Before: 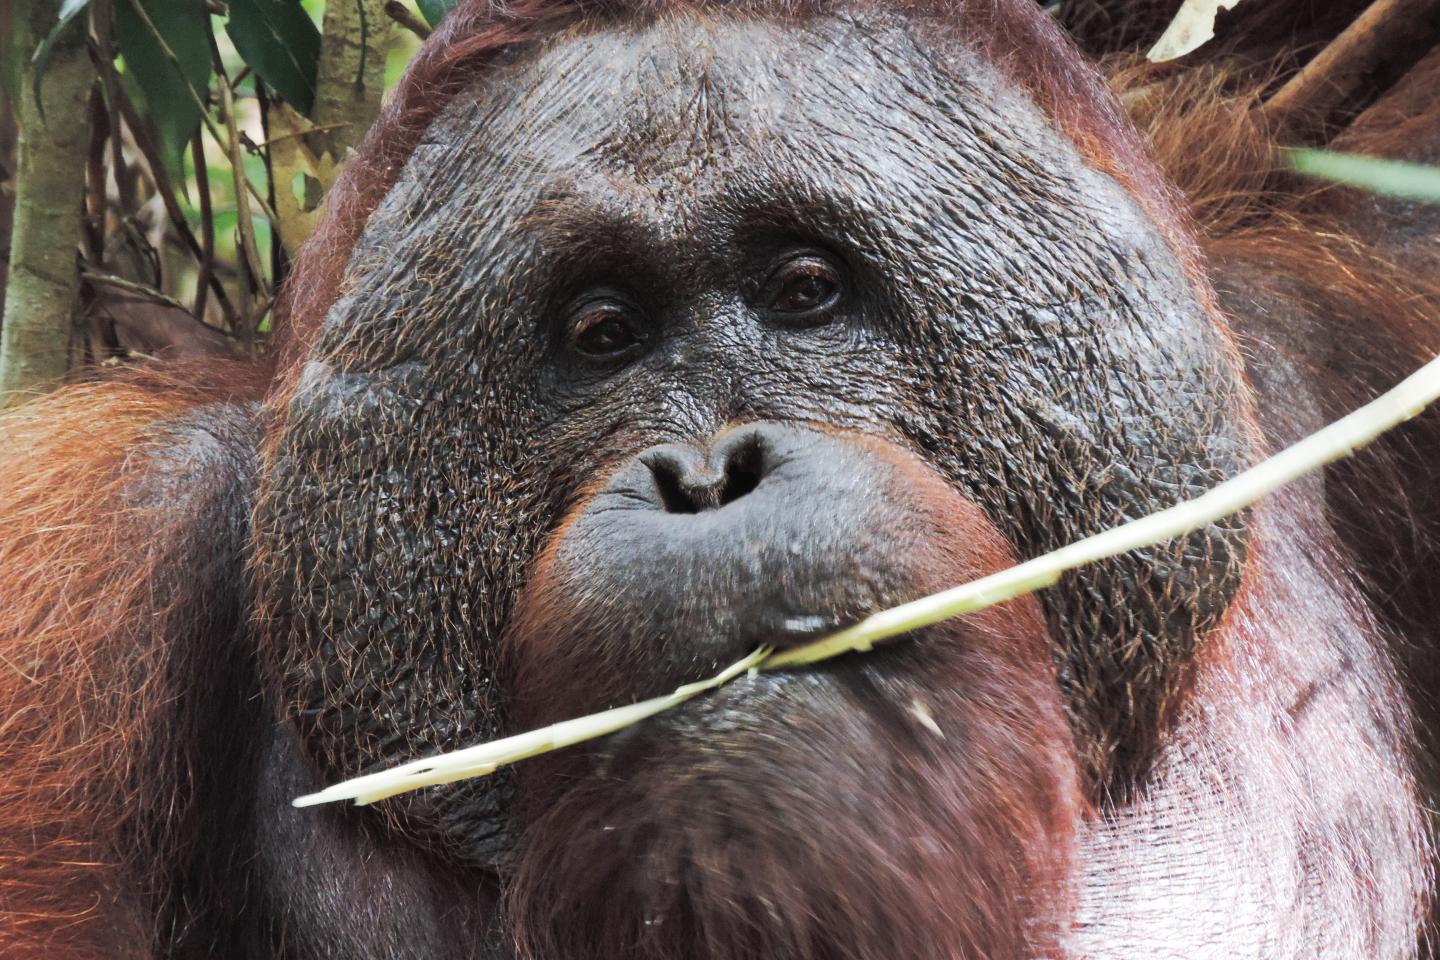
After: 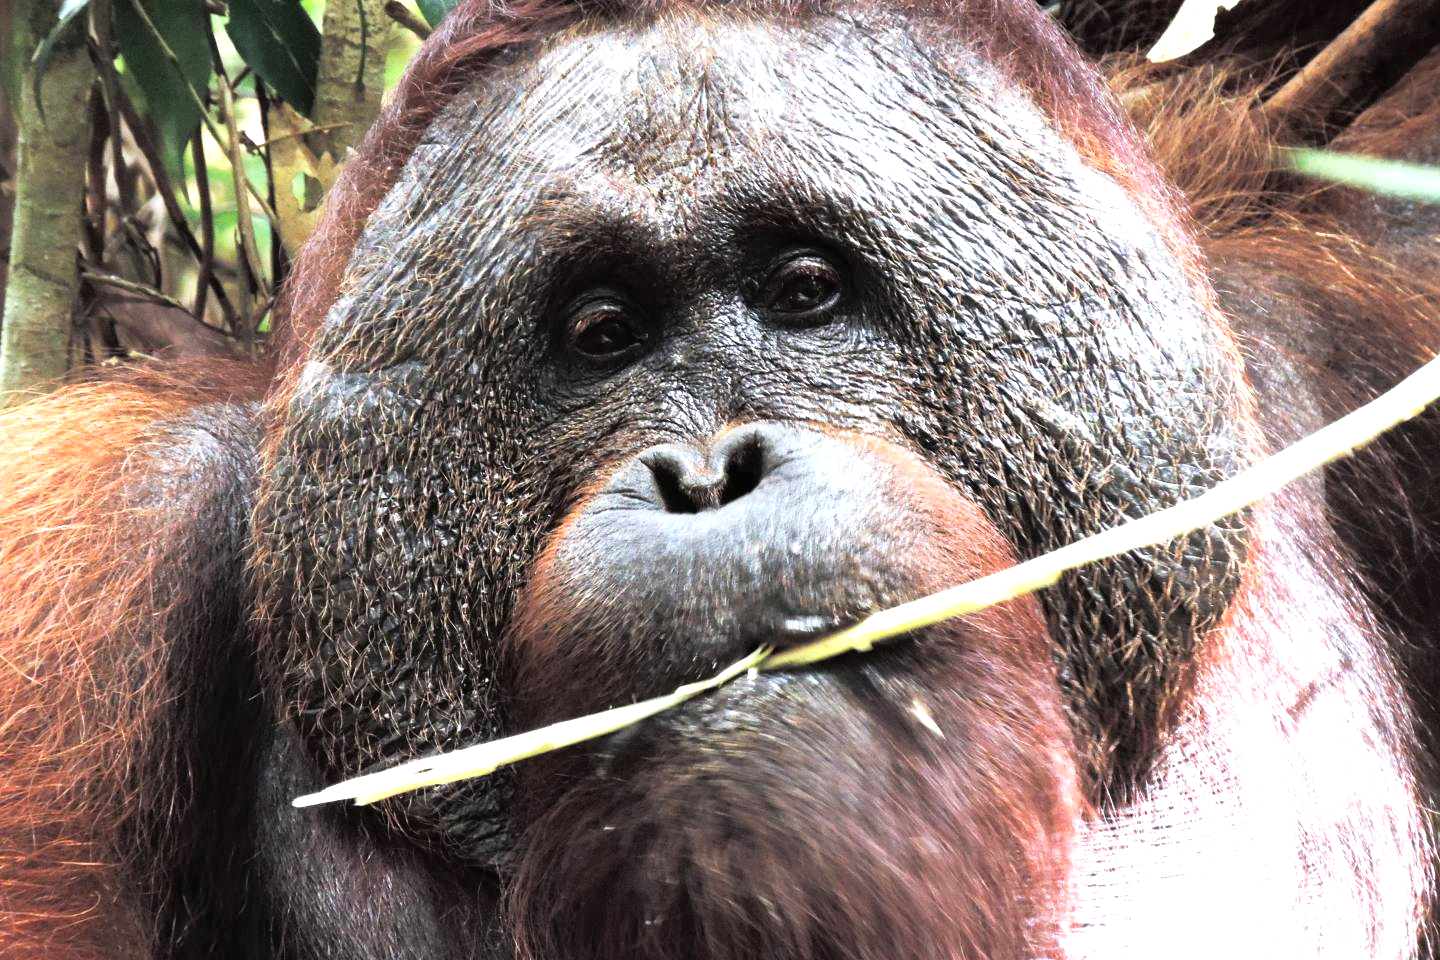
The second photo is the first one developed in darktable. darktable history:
tone equalizer: -8 EV -1.12 EV, -7 EV -0.991 EV, -6 EV -0.849 EV, -5 EV -0.539 EV, -3 EV 0.604 EV, -2 EV 0.888 EV, -1 EV 1.01 EV, +0 EV 1.06 EV
